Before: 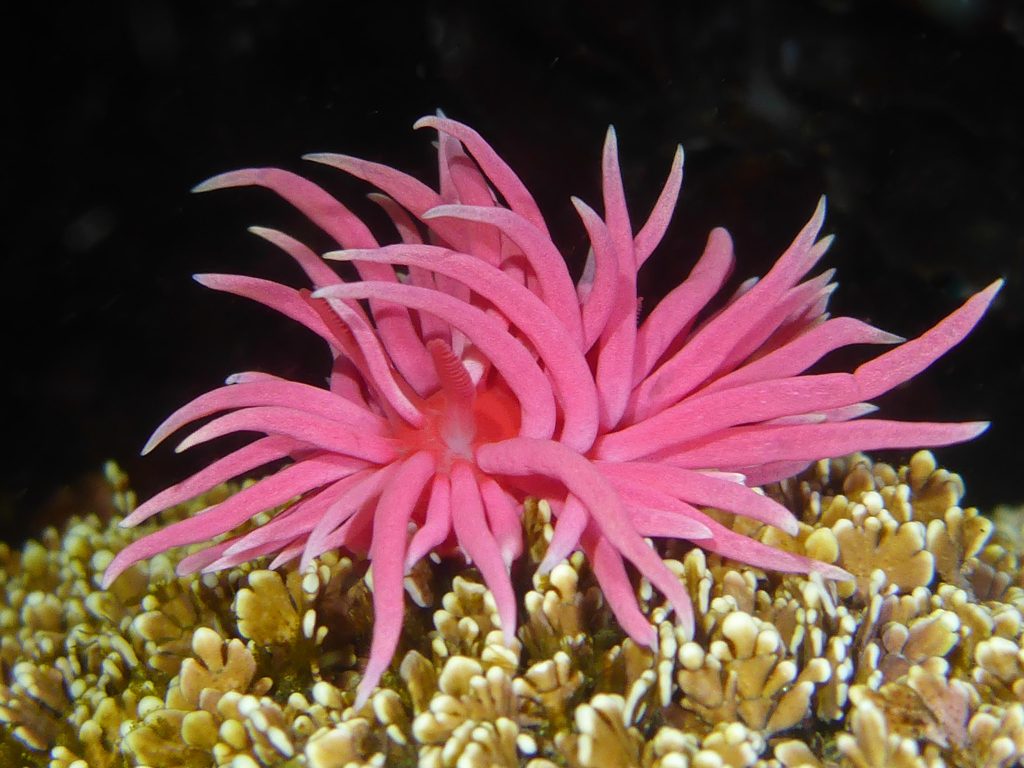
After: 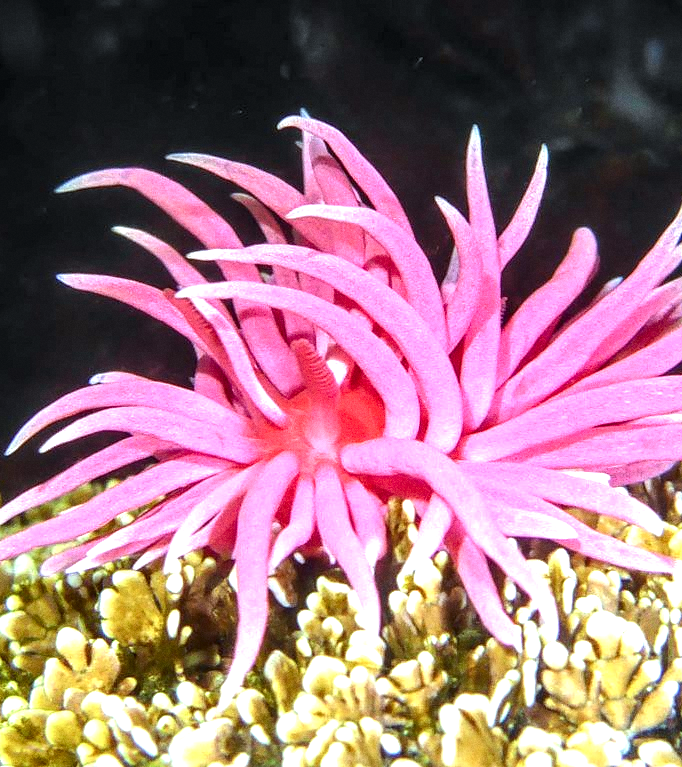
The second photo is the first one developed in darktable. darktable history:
color calibration: illuminant F (fluorescent), F source F9 (Cool White Deluxe 4150 K) – high CRI, x 0.374, y 0.373, temperature 4158.34 K
local contrast: detail 160%
grain: on, module defaults
crop and rotate: left 13.342%, right 19.991%
exposure: black level correction 0, exposure 1.388 EV, compensate exposure bias true, compensate highlight preservation false
